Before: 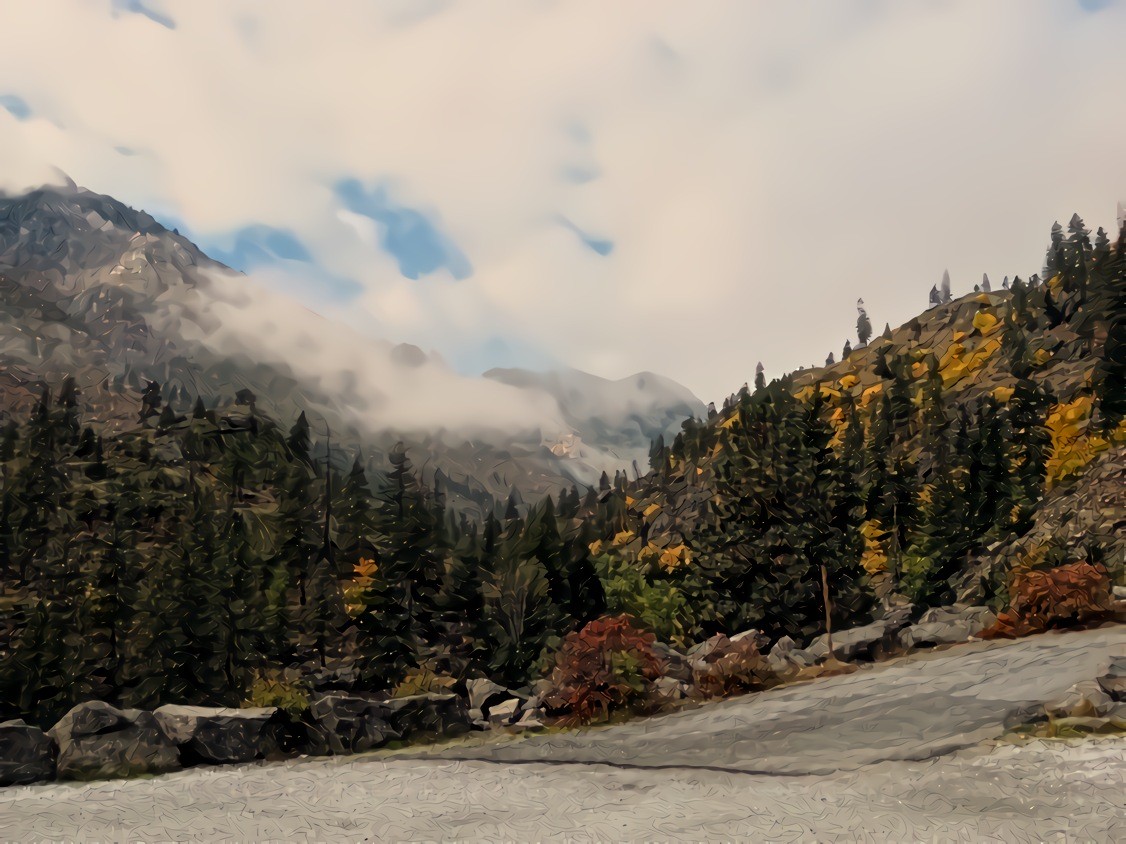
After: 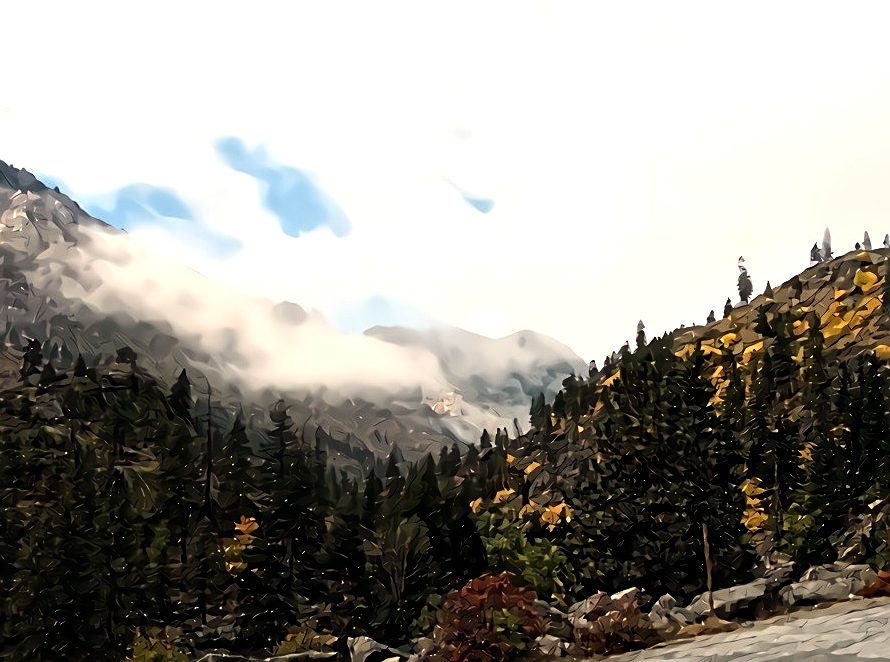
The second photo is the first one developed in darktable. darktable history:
crop and rotate: left 10.581%, top 5.017%, right 10.346%, bottom 16.439%
tone equalizer: -8 EV -1.09 EV, -7 EV -0.979 EV, -6 EV -0.834 EV, -5 EV -0.576 EV, -3 EV 0.569 EV, -2 EV 0.865 EV, -1 EV 1 EV, +0 EV 1.08 EV, edges refinement/feathering 500, mask exposure compensation -1.57 EV, preserve details no
sharpen: on, module defaults
